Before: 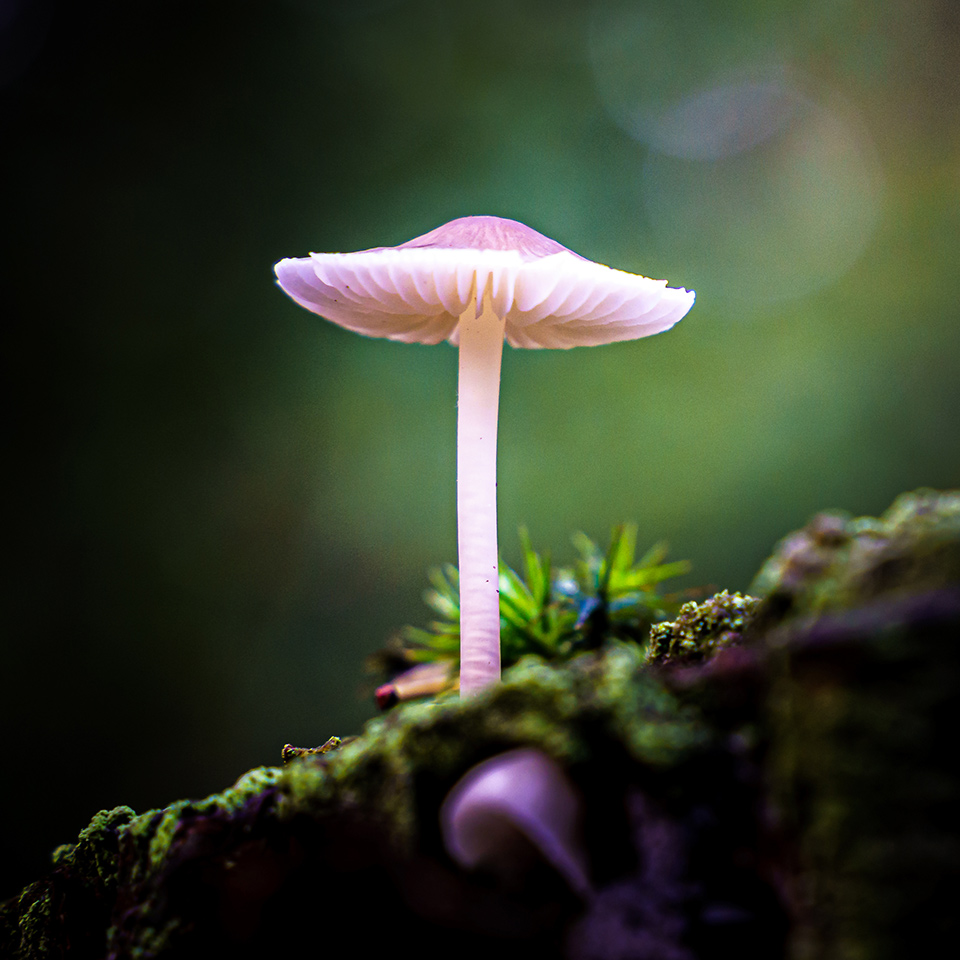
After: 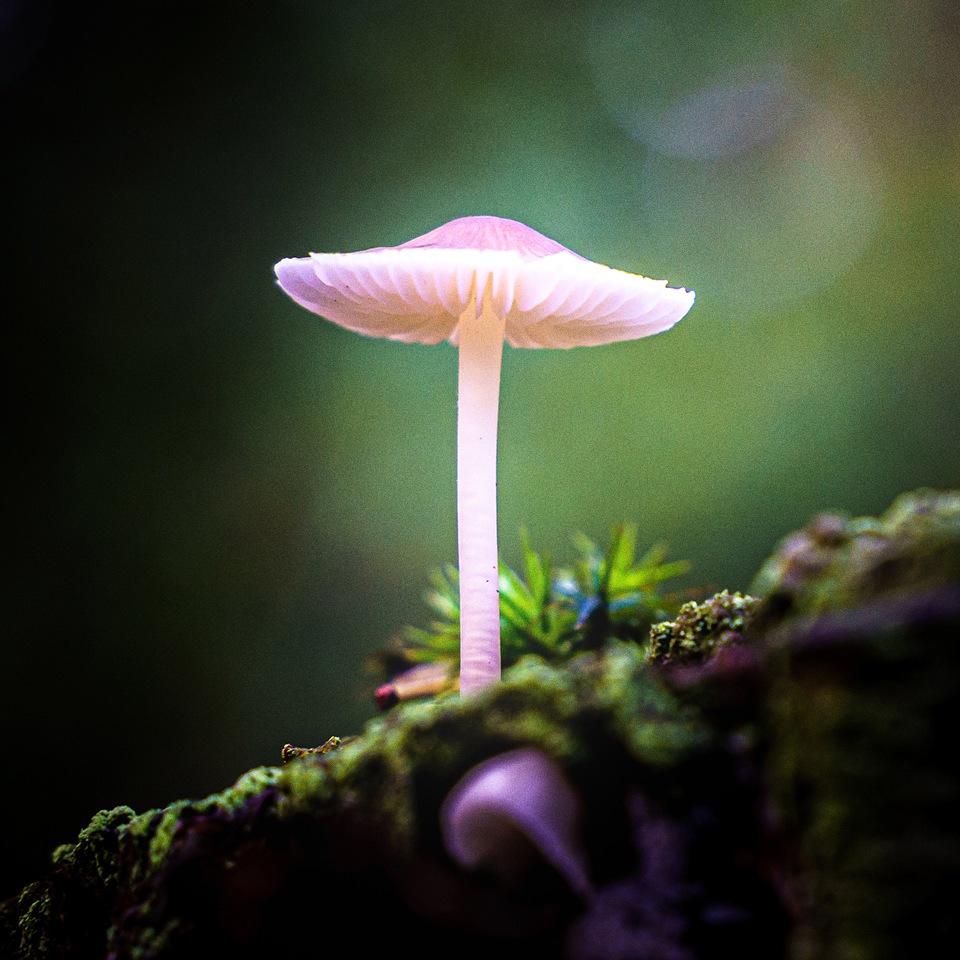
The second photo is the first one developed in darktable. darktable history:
grain: coarseness 0.09 ISO
bloom: threshold 82.5%, strength 16.25%
